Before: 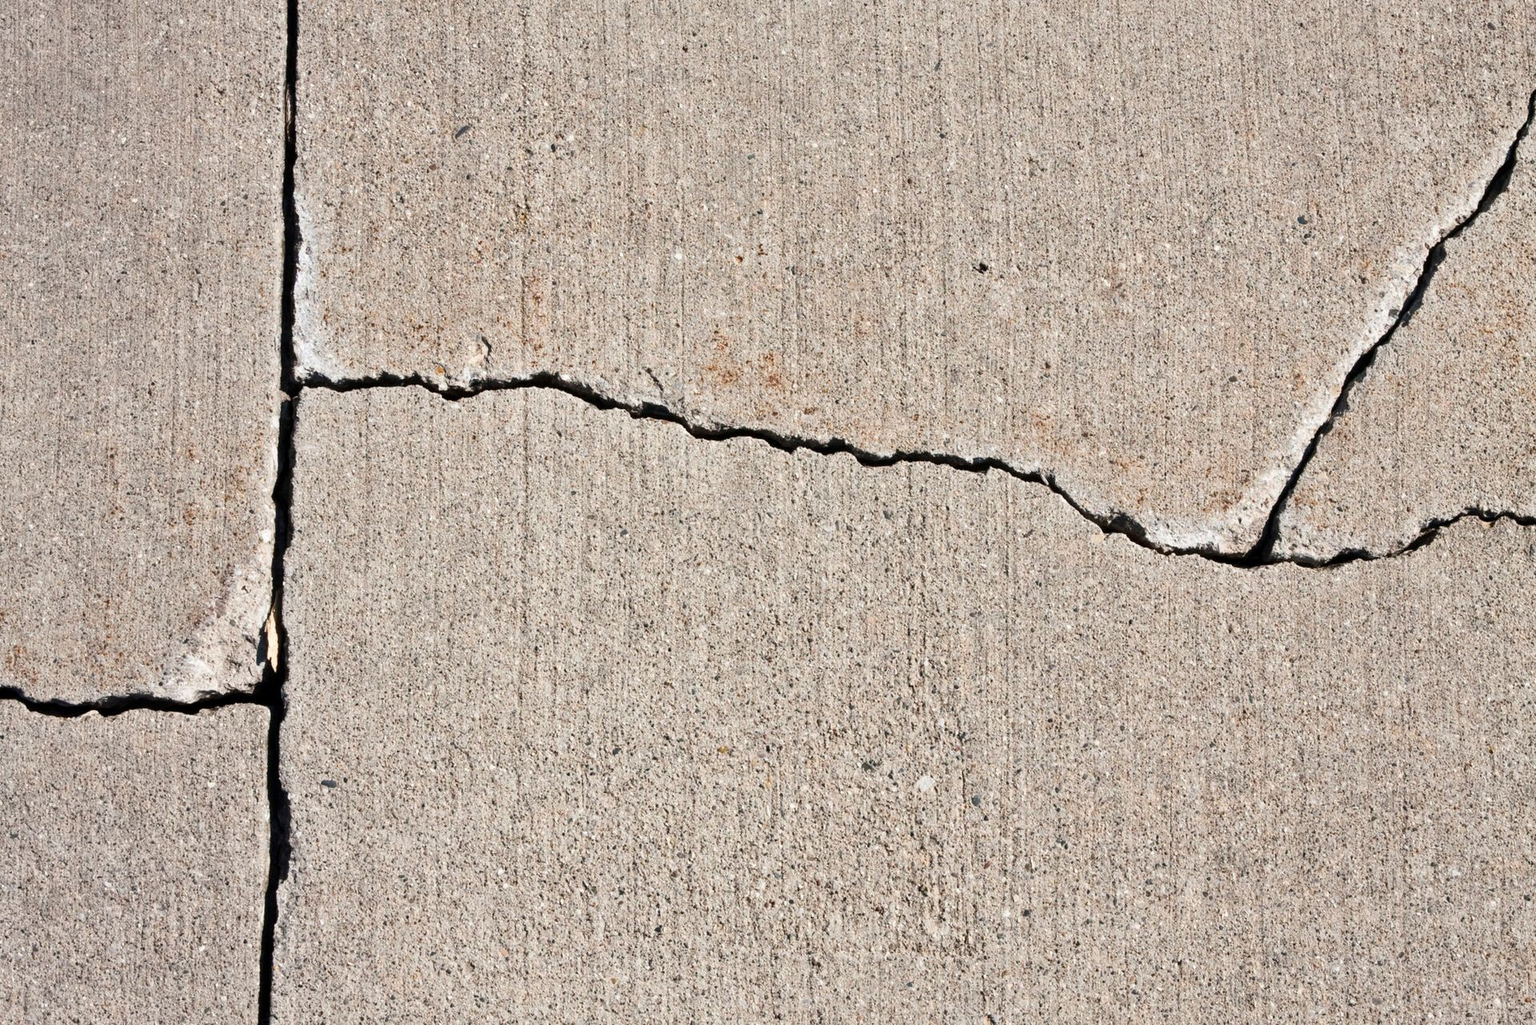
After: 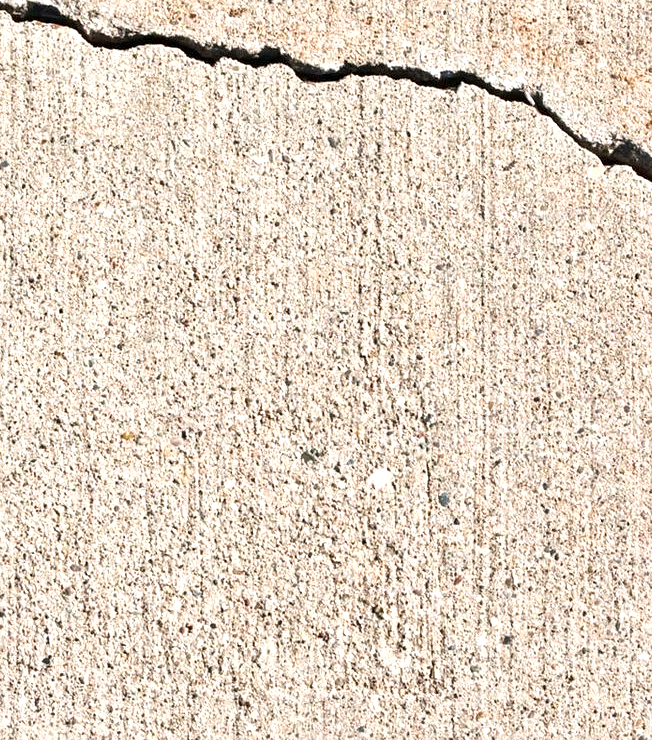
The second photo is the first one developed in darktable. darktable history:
crop: left 40.437%, top 39.18%, right 25.587%, bottom 3.046%
tone equalizer: smoothing diameter 2.15%, edges refinement/feathering 17.77, mask exposure compensation -1.57 EV, filter diffusion 5
exposure: black level correction 0, exposure 0.698 EV, compensate highlight preservation false
sharpen: amount 0.207
velvia: on, module defaults
